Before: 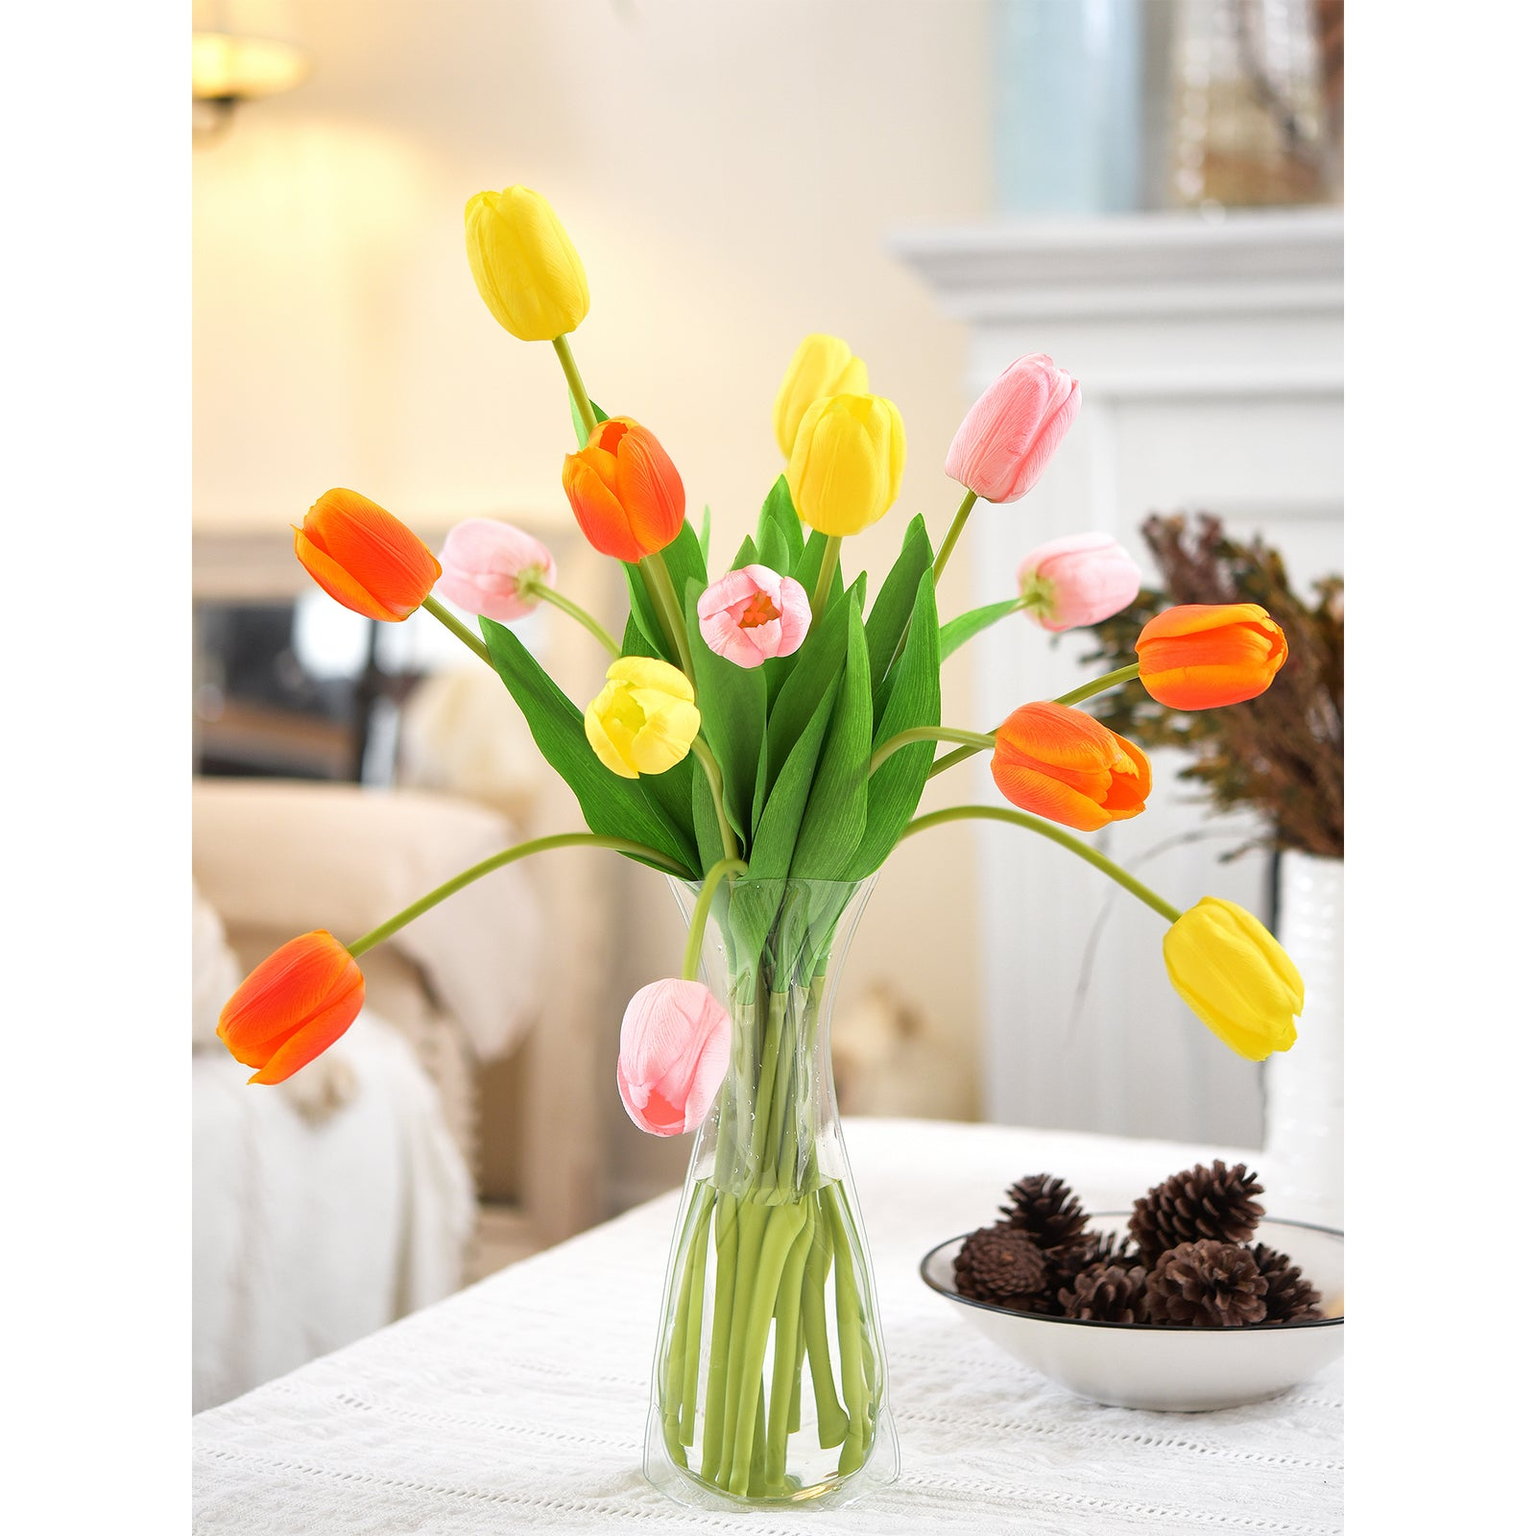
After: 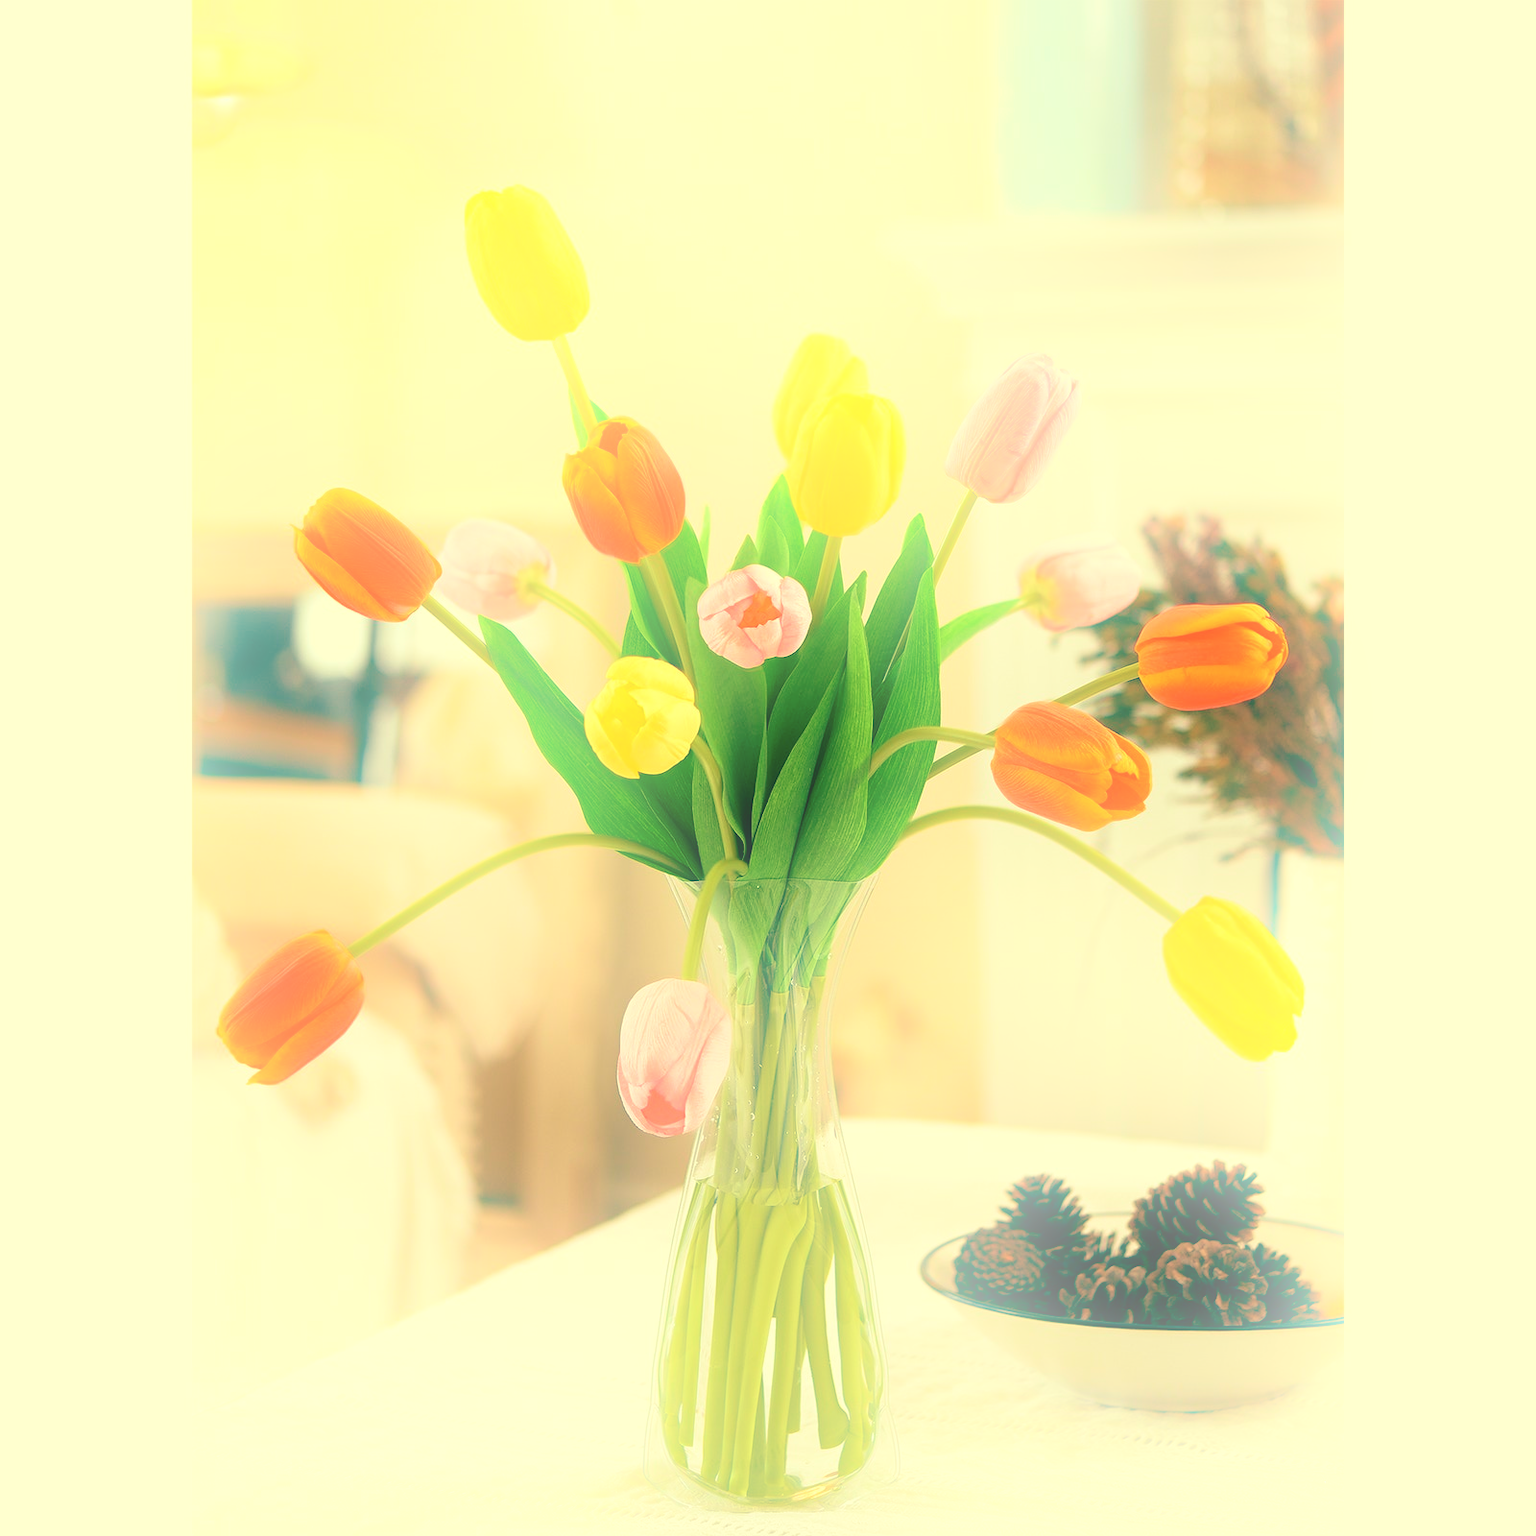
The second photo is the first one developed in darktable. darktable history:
bloom: threshold 82.5%, strength 16.25%
color balance: mode lift, gamma, gain (sRGB), lift [1, 0.69, 1, 1], gamma [1, 1.482, 1, 1], gain [1, 1, 1, 0.802]
velvia: on, module defaults
haze removal: strength -0.05
